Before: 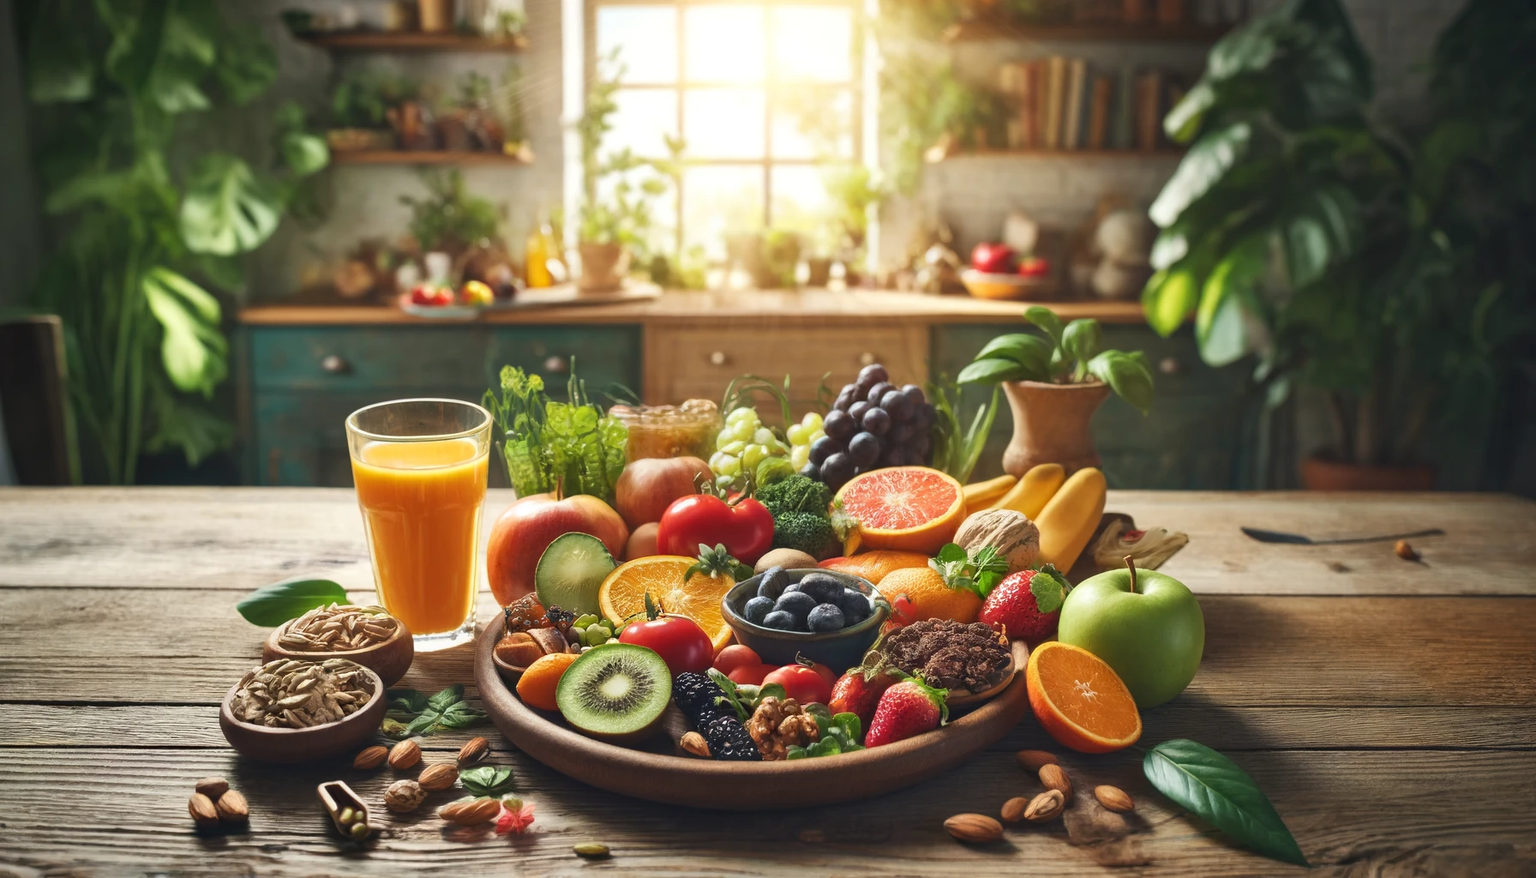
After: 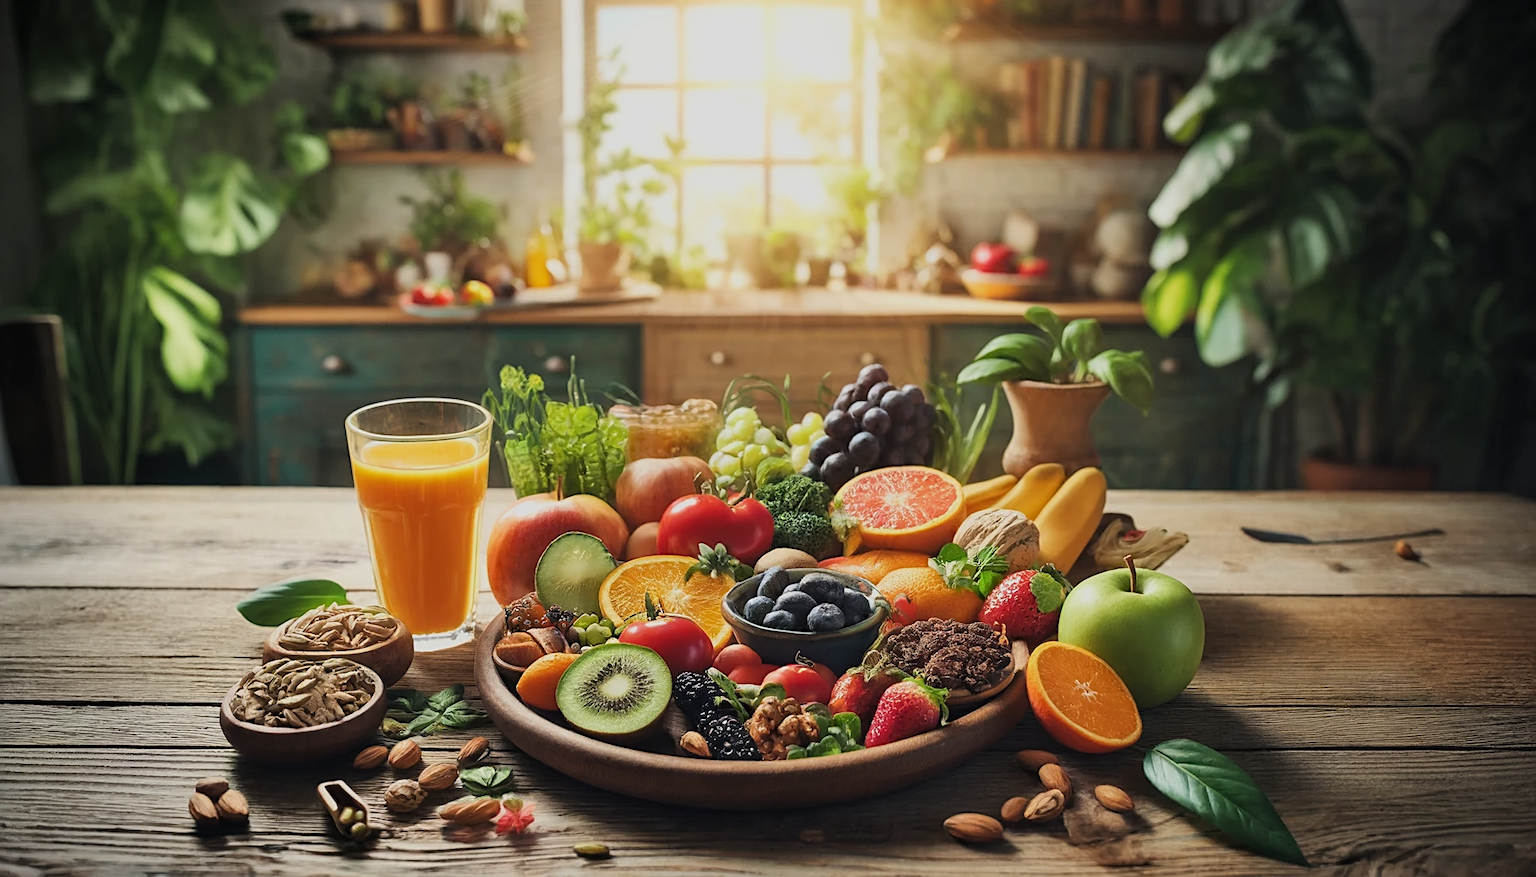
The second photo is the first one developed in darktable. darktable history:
sharpen: on, module defaults
filmic rgb: black relative exposure -8 EV, white relative exposure 4.01 EV, hardness 4.18, color science v6 (2022)
vignetting: on, module defaults
